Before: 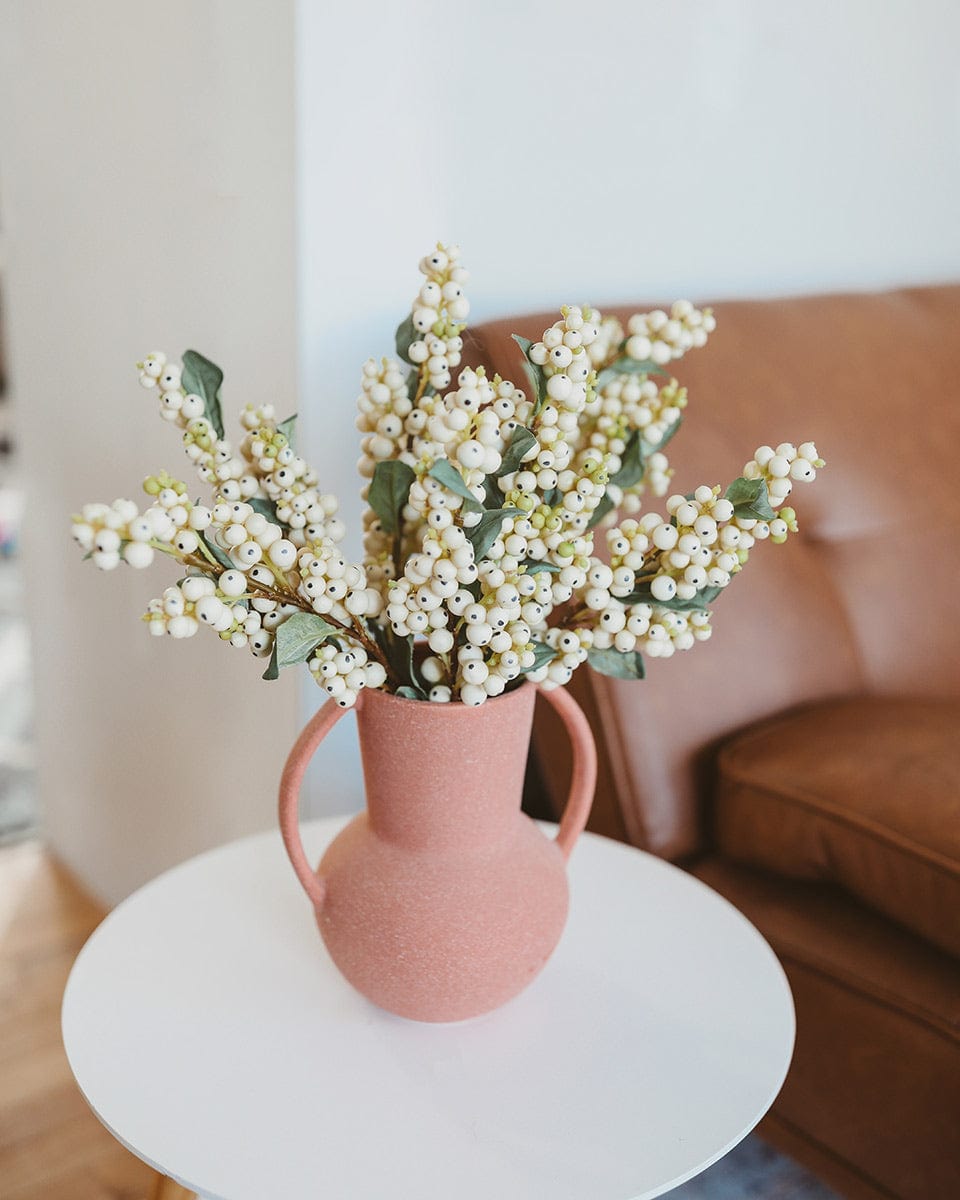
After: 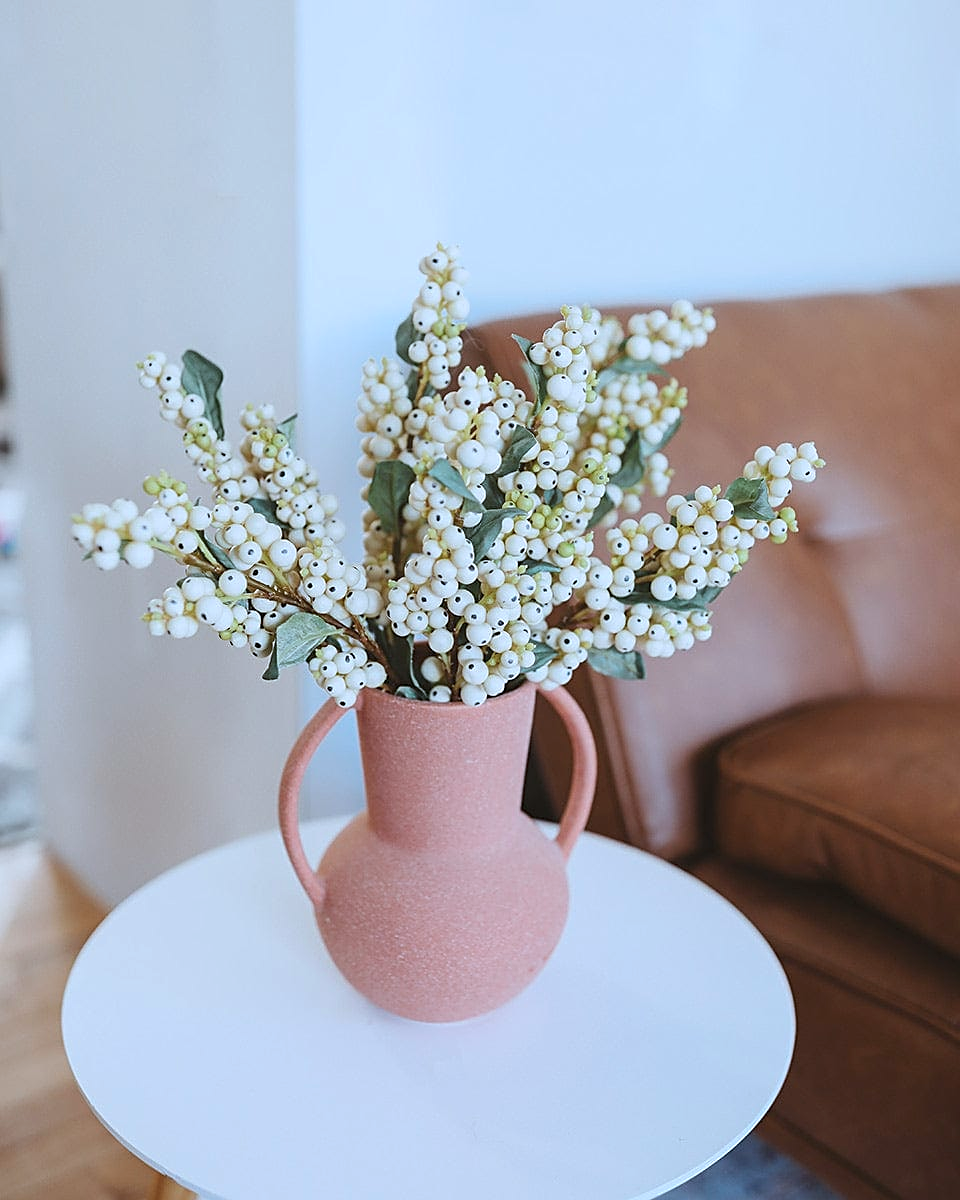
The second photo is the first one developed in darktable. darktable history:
sharpen: on, module defaults
color calibration: illuminant as shot in camera, x 0.378, y 0.381, temperature 4093.13 K, saturation algorithm version 1 (2020)
